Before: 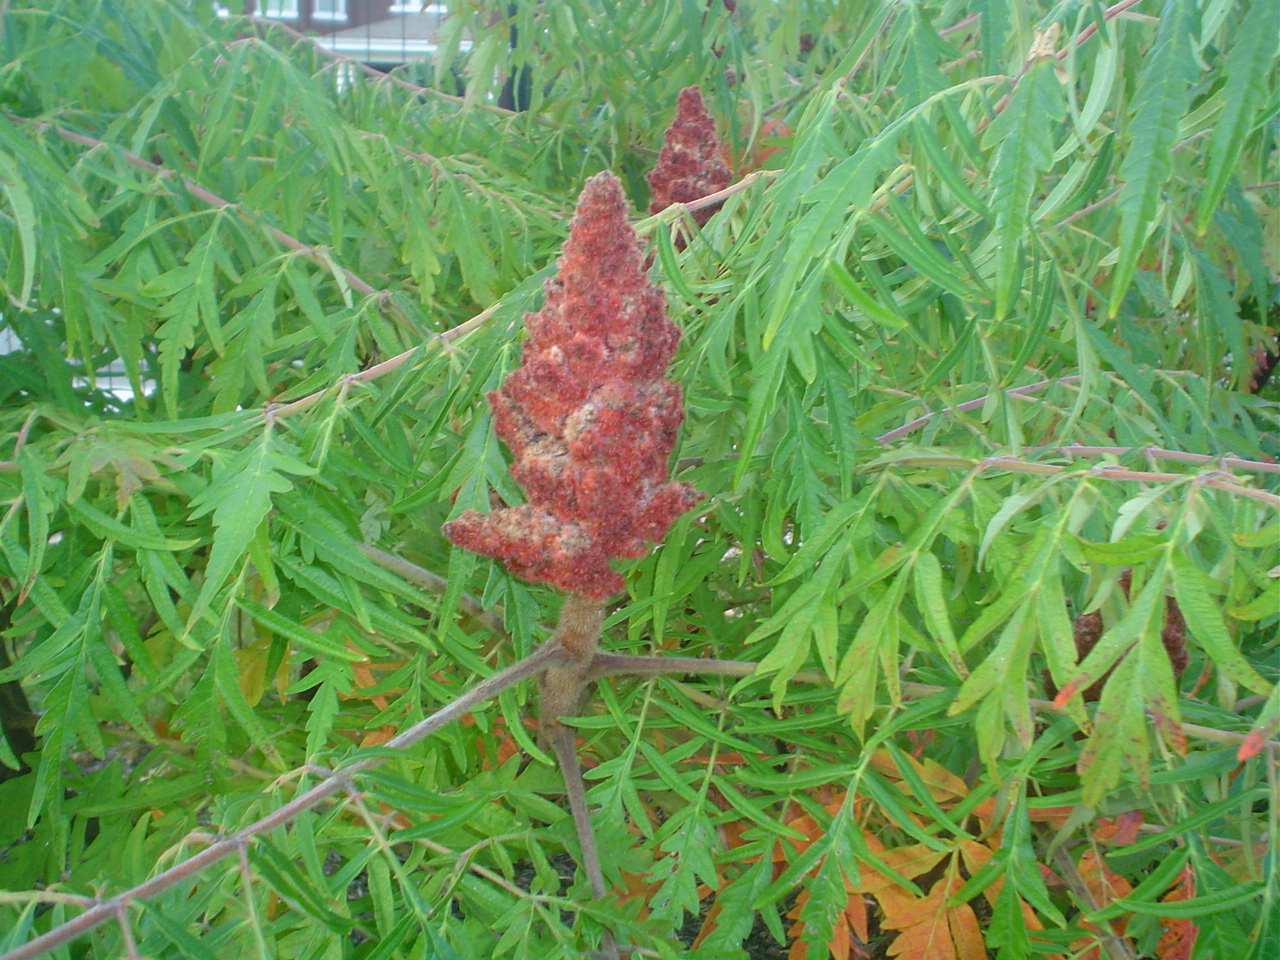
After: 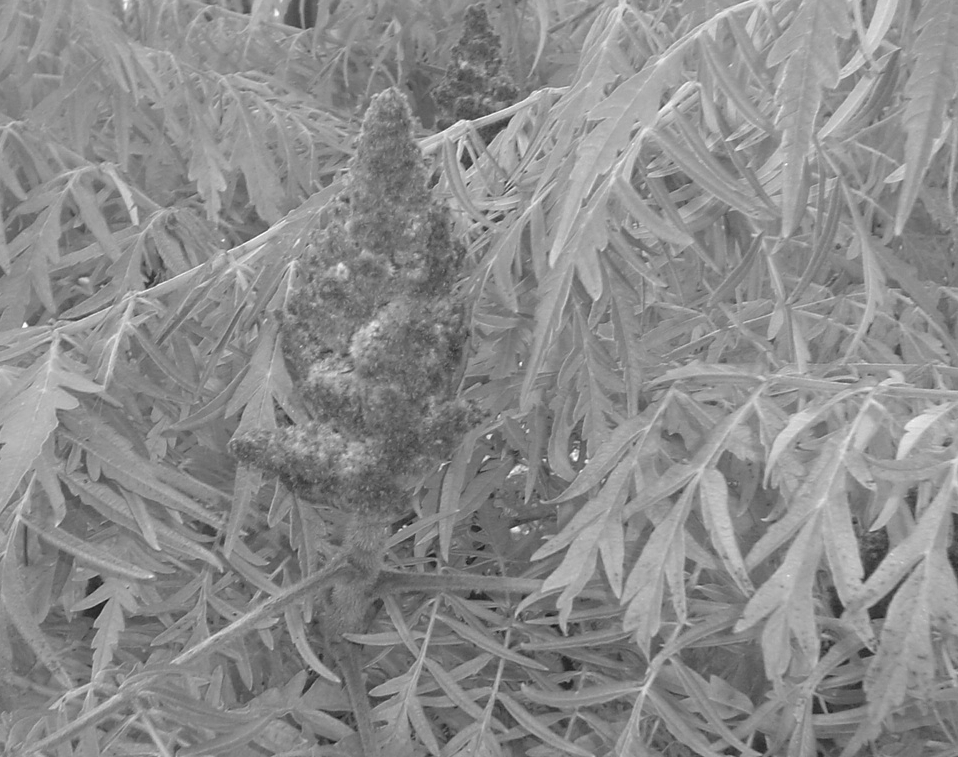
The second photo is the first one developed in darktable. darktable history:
crop: left 16.768%, top 8.653%, right 8.362%, bottom 12.485%
color calibration: output R [1.063, -0.012, -0.003, 0], output B [-0.079, 0.047, 1, 0], illuminant custom, x 0.46, y 0.43, temperature 2642.66 K
monochrome: a 32, b 64, size 2.3, highlights 1
white balance: emerald 1
